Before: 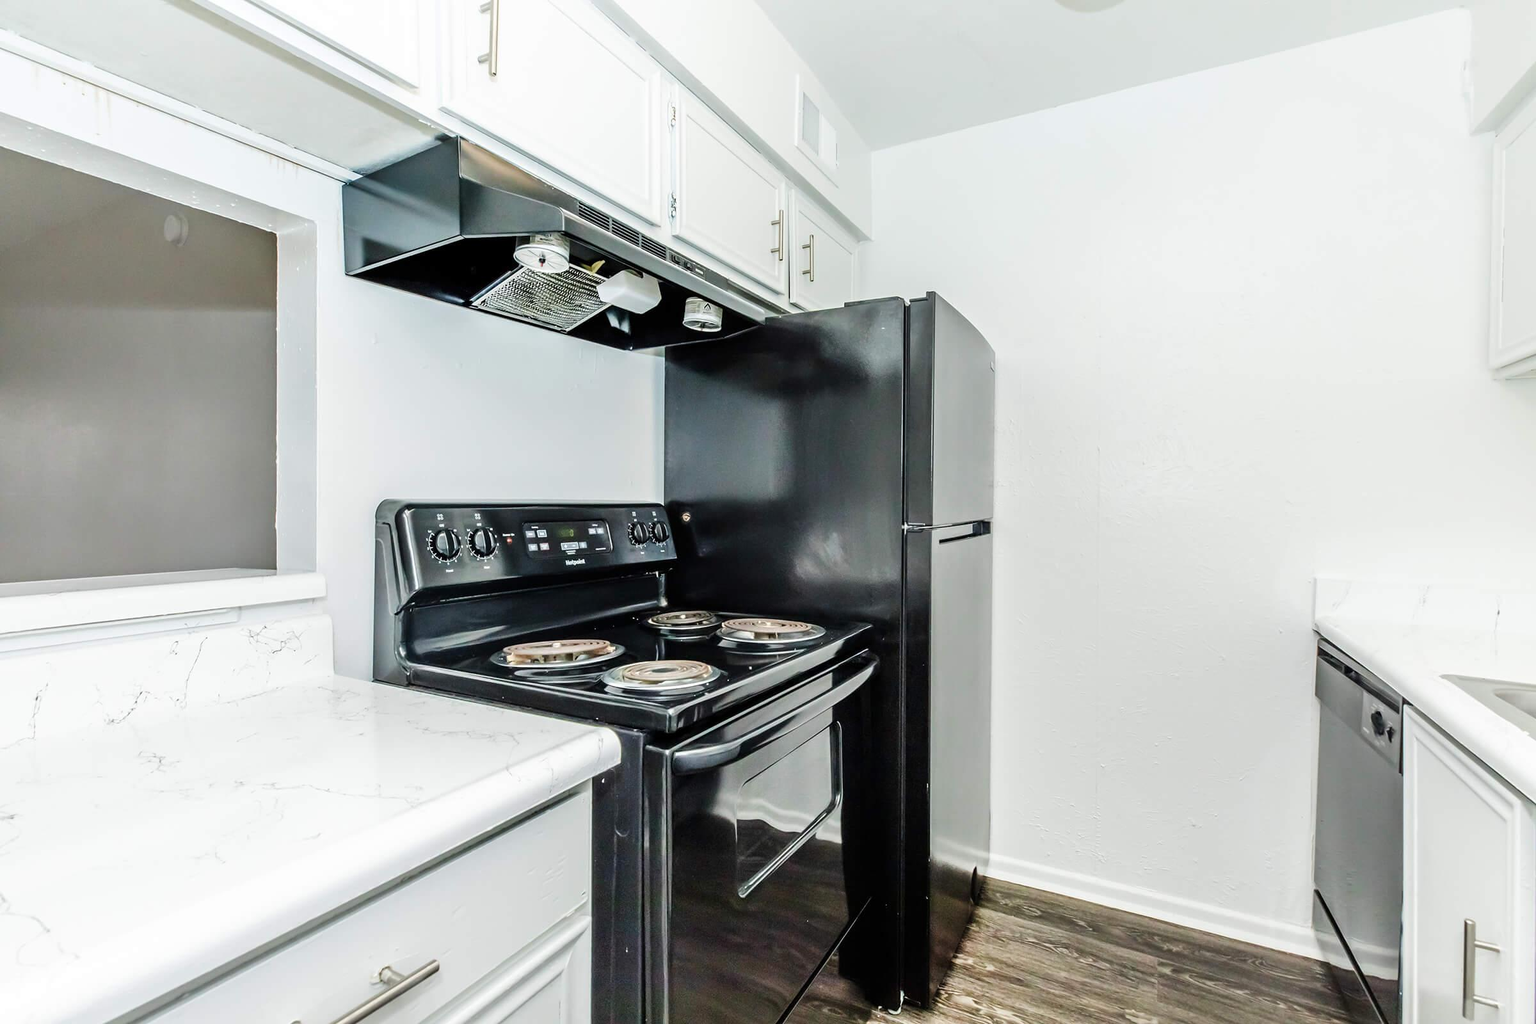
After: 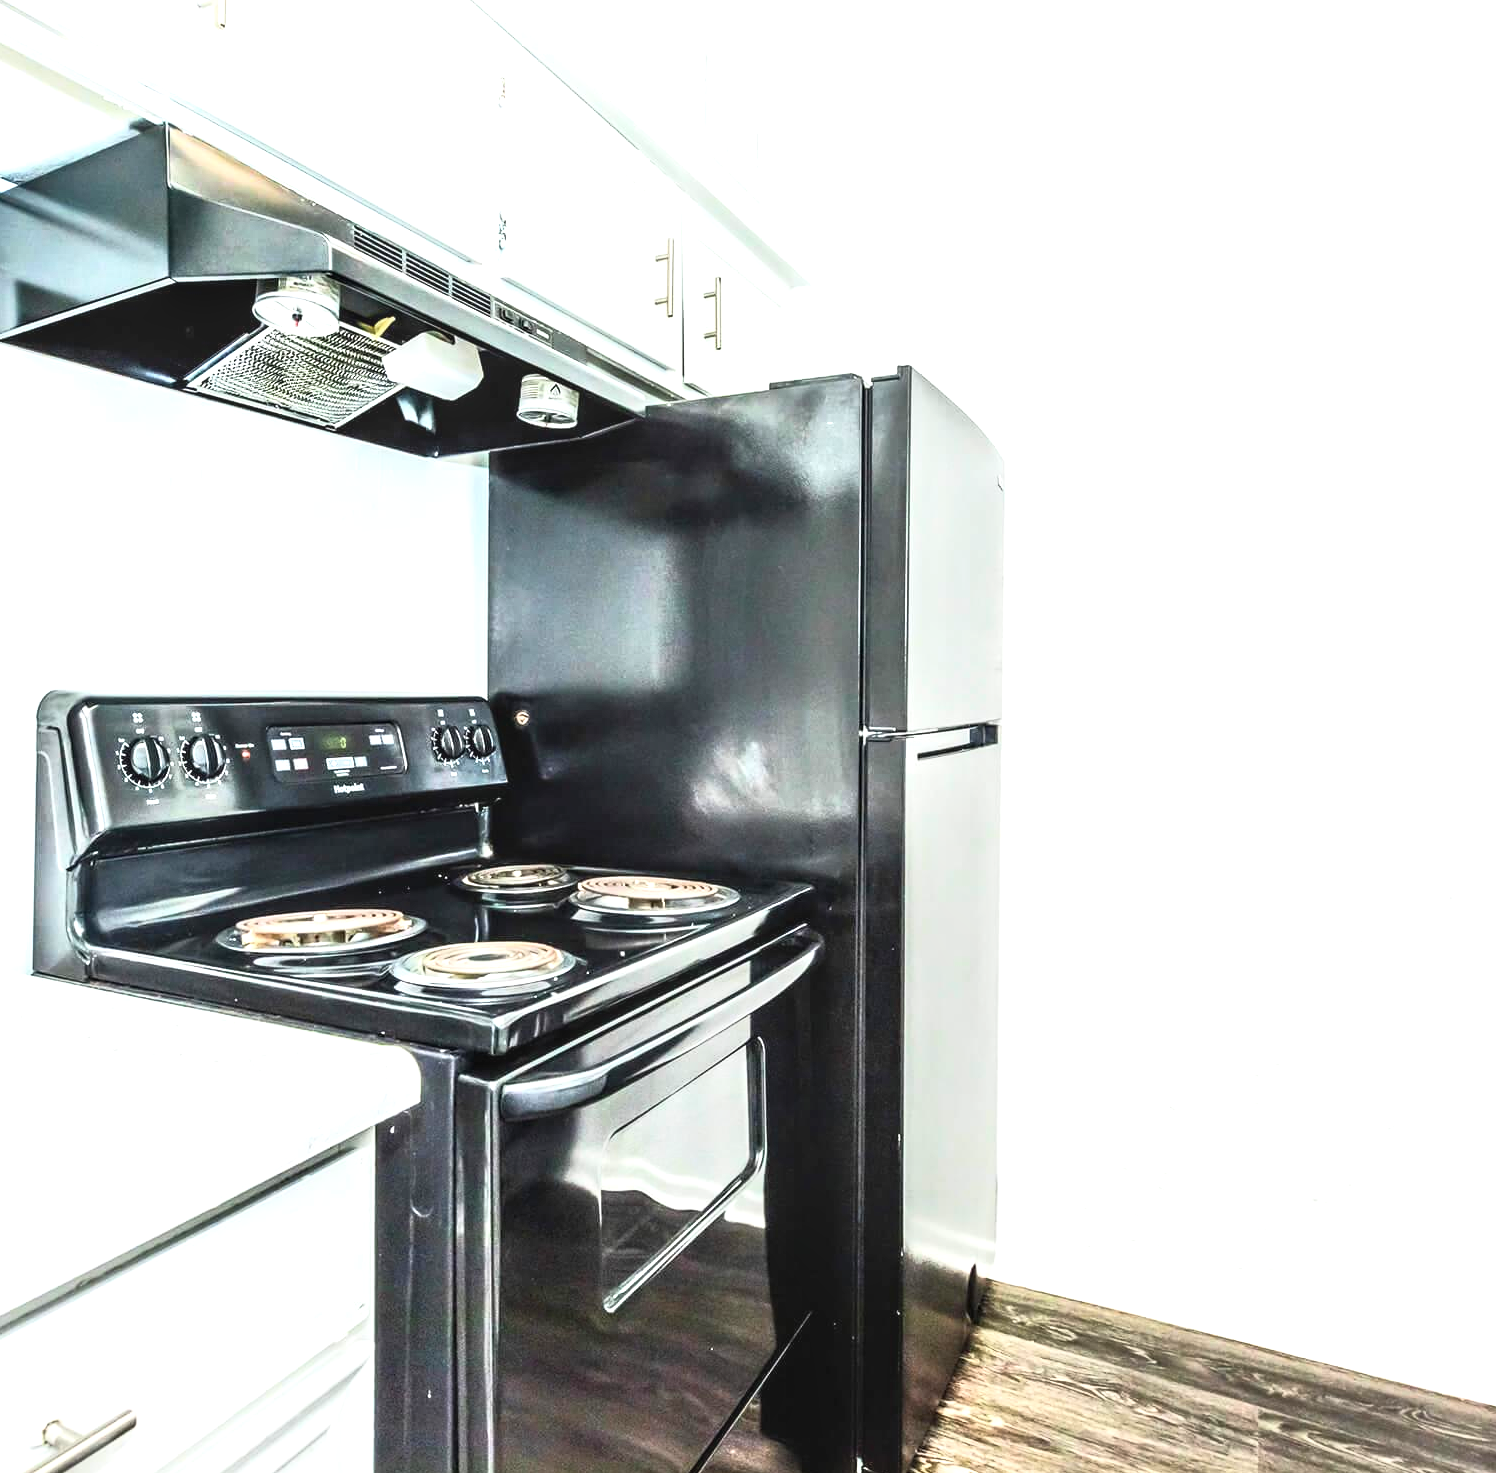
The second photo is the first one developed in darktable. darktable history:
crop and rotate: left 22.918%, top 5.629%, right 14.711%, bottom 2.247%
exposure: black level correction 0, exposure 1 EV, compensate exposure bias true, compensate highlight preservation false
local contrast: on, module defaults
base curve: curves: ch0 [(0, 0) (0.257, 0.25) (0.482, 0.586) (0.757, 0.871) (1, 1)]
